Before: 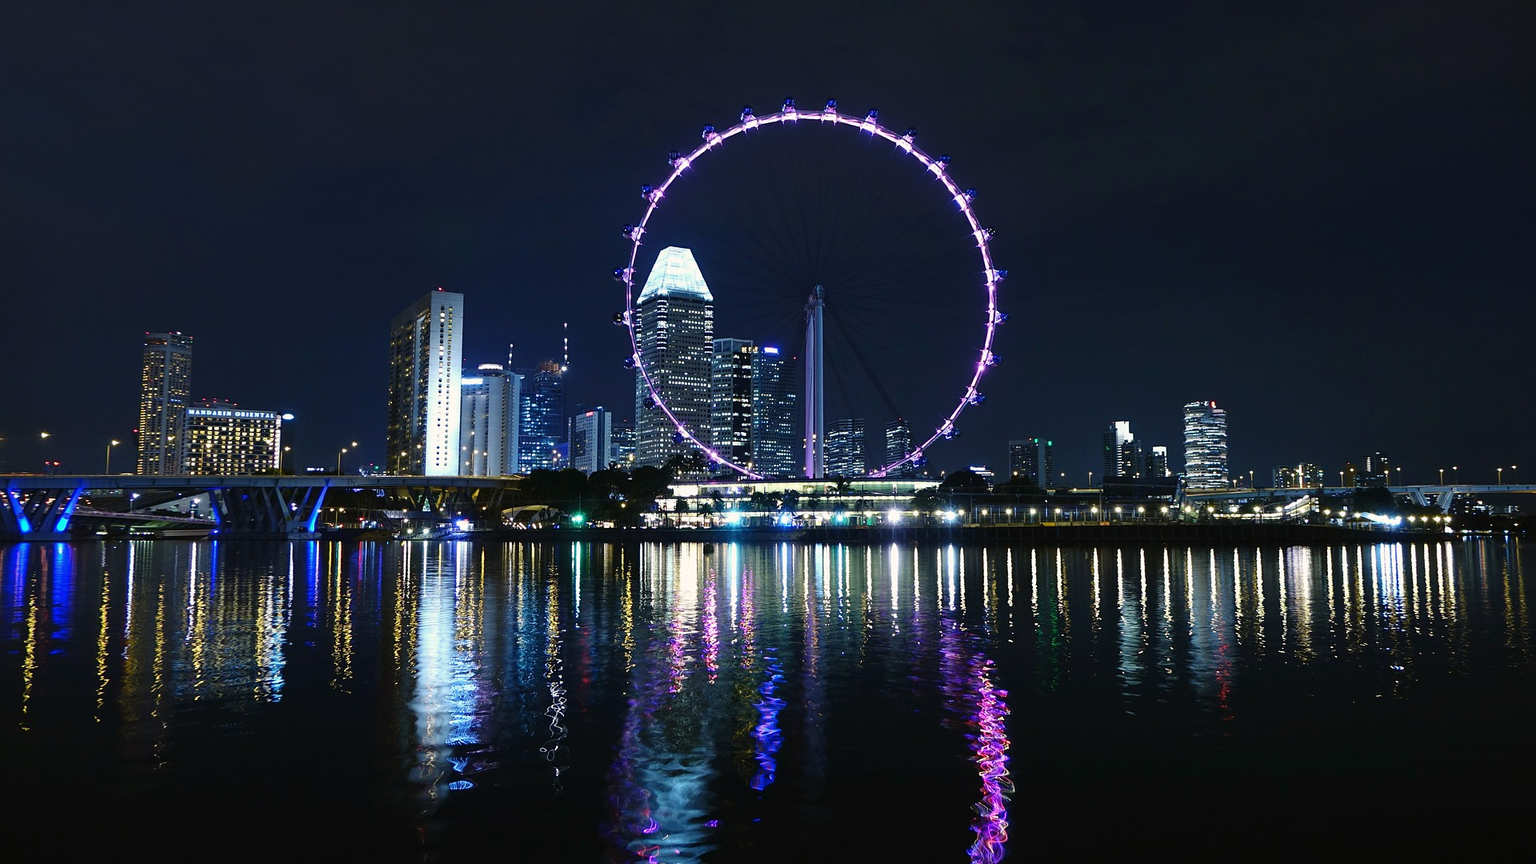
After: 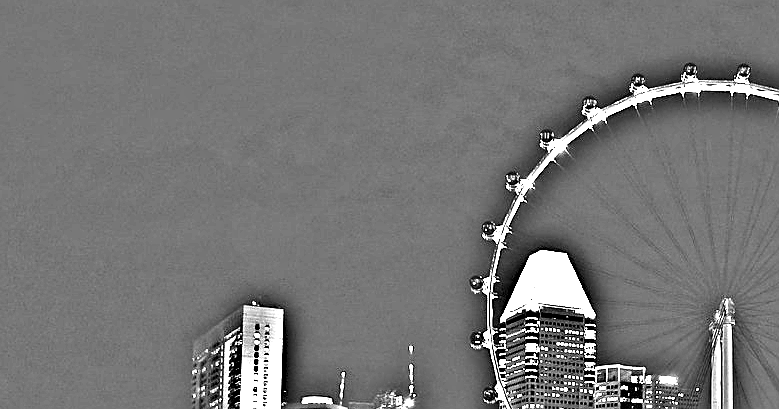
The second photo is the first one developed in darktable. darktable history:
crop: left 15.452%, top 5.459%, right 43.956%, bottom 56.62%
sharpen: on, module defaults
highpass: on, module defaults
exposure: exposure 2.003 EV, compensate highlight preservation false
